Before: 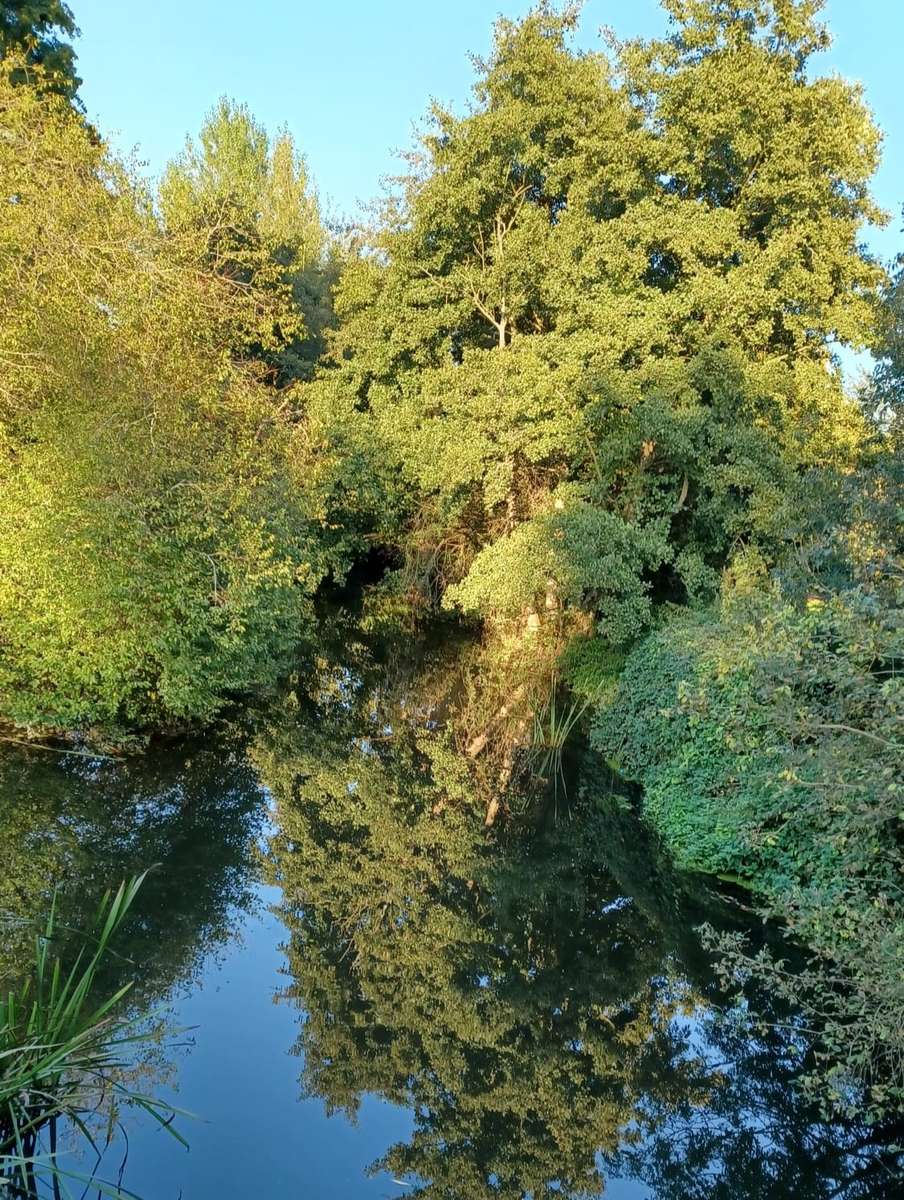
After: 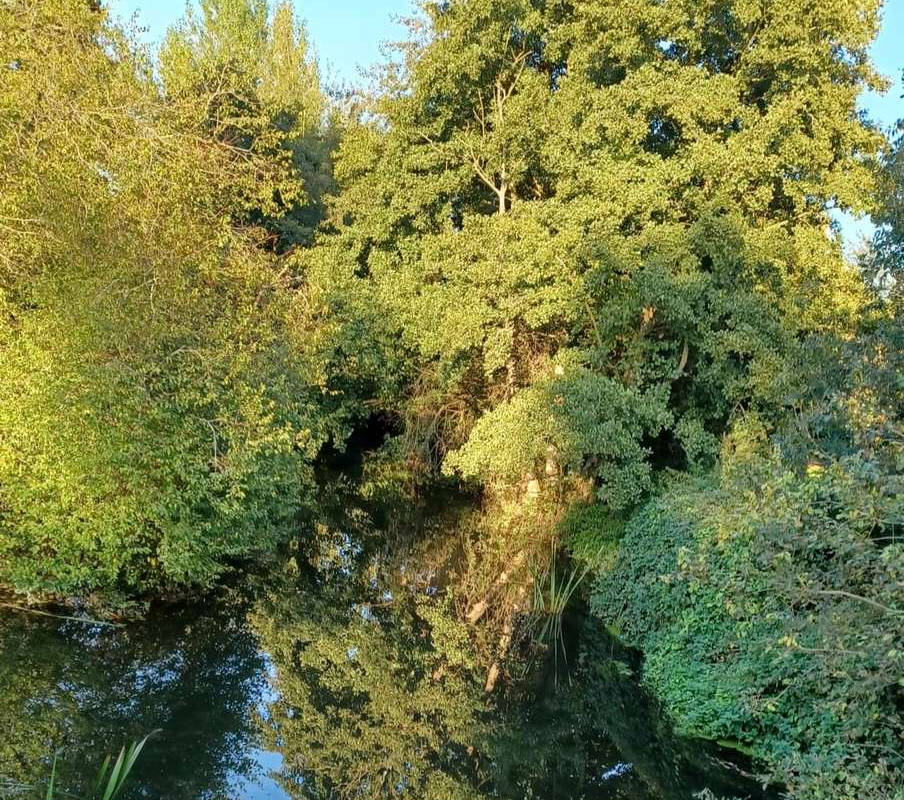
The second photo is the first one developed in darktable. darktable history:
crop: top 11.171%, bottom 22.125%
haze removal: compatibility mode true, adaptive false
